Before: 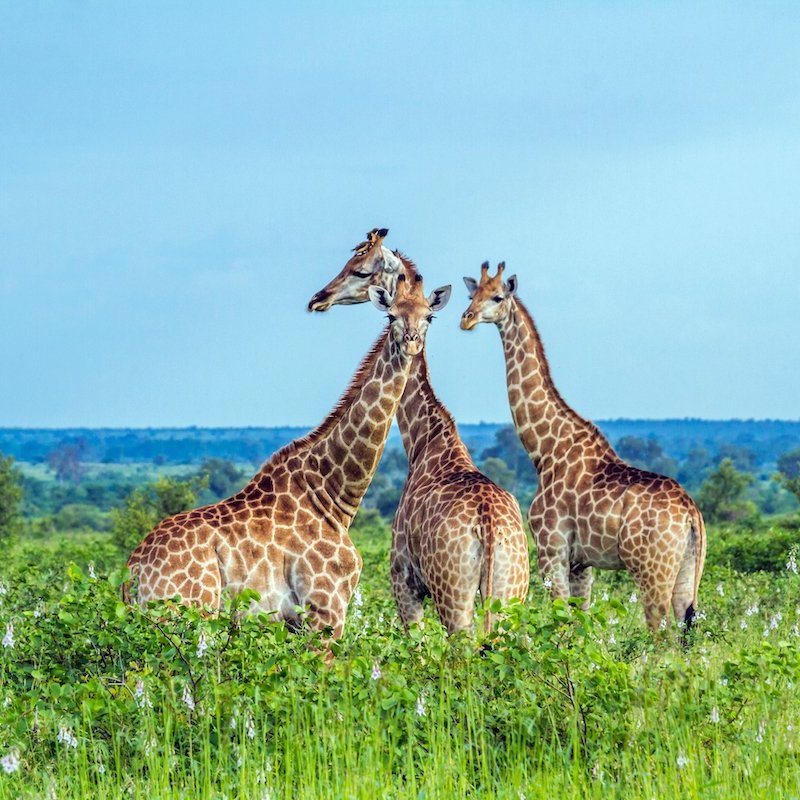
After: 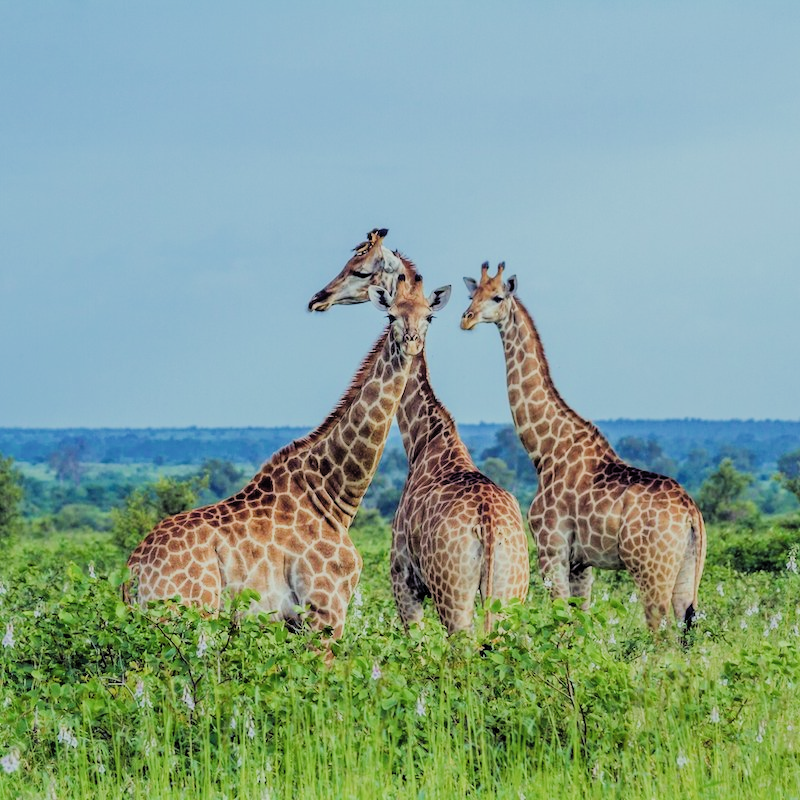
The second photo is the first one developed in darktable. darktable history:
filmic rgb: black relative exposure -7.11 EV, white relative exposure 5.37 EV, hardness 3.02, color science v4 (2020)
